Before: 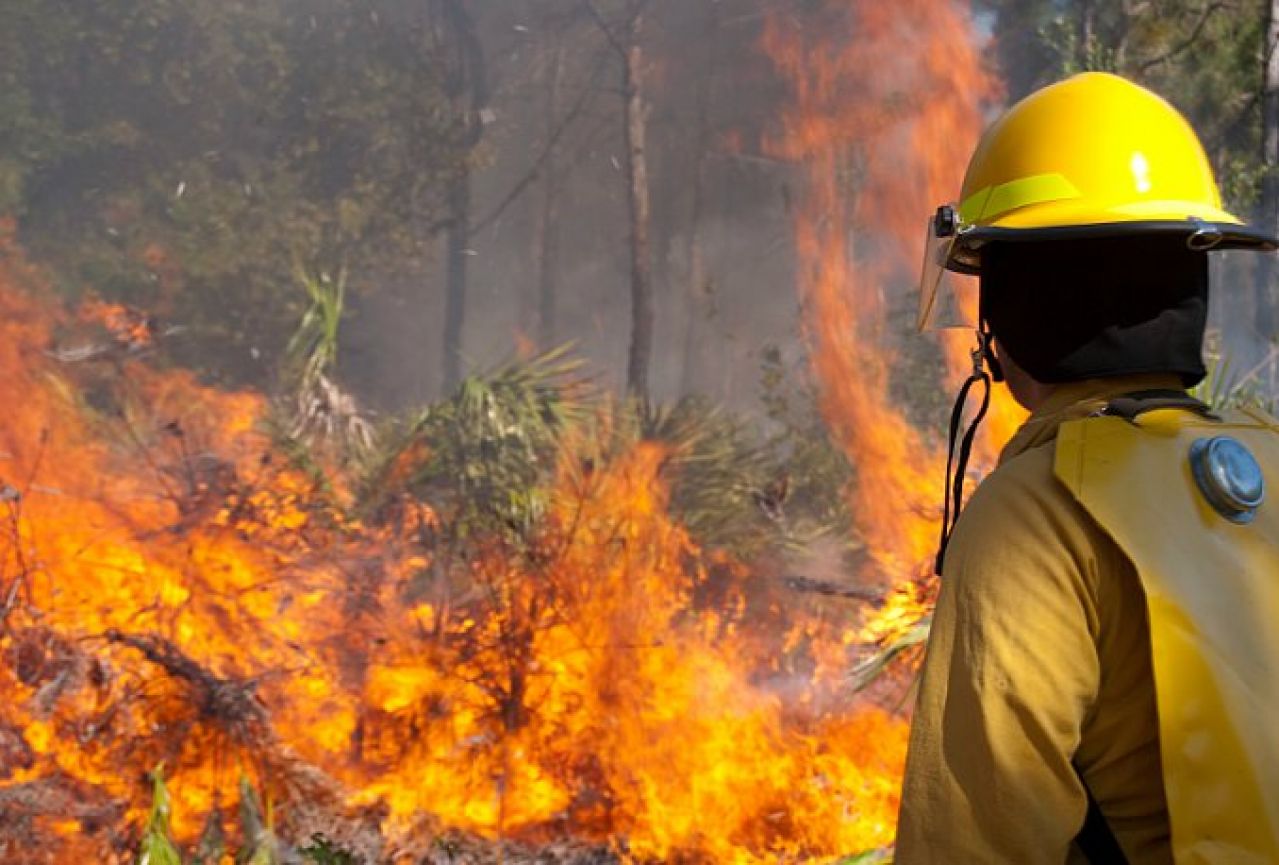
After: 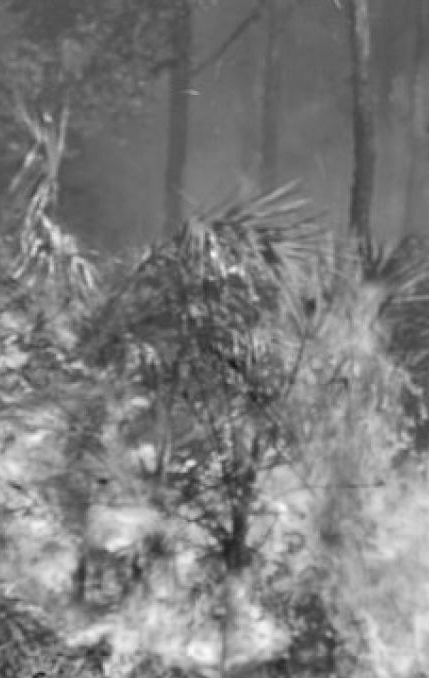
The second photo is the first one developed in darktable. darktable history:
crop and rotate: left 21.77%, top 18.528%, right 44.676%, bottom 2.997%
color balance rgb: shadows lift › chroma 3.88%, shadows lift › hue 88.52°, power › hue 214.65°, global offset › chroma 0.1%, global offset › hue 252.4°, contrast 4.45%
local contrast: on, module defaults
monochrome: a 32, b 64, size 2.3
